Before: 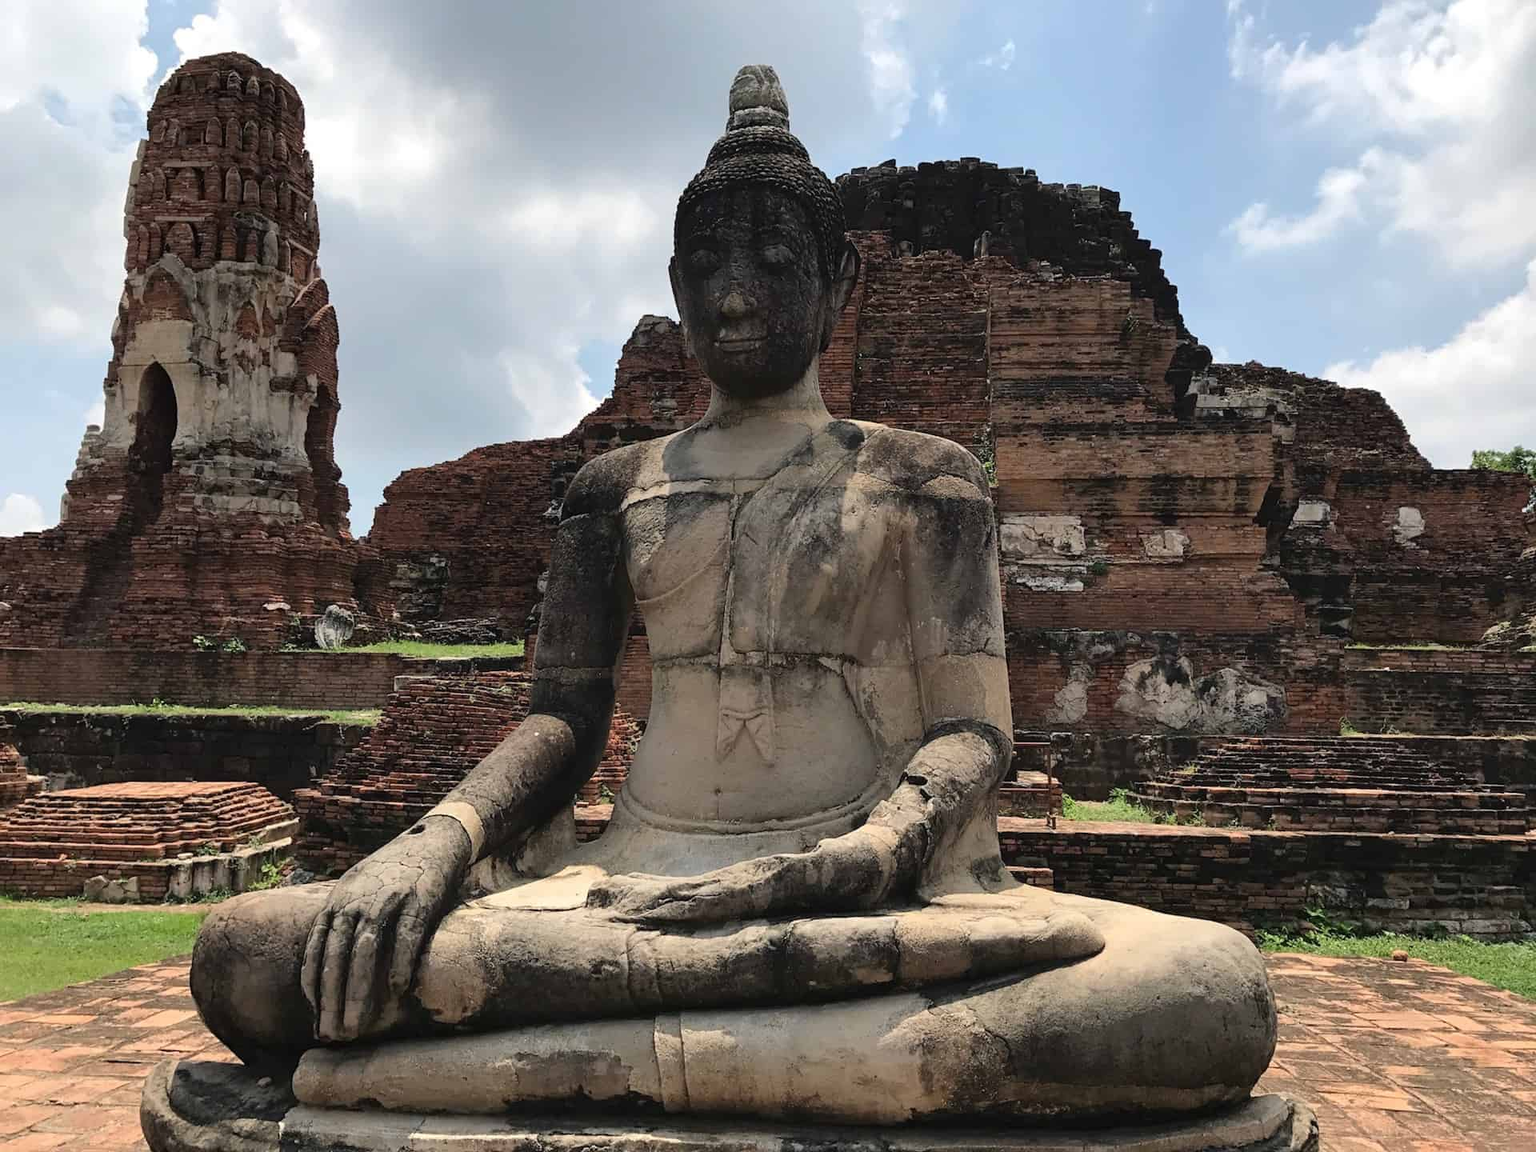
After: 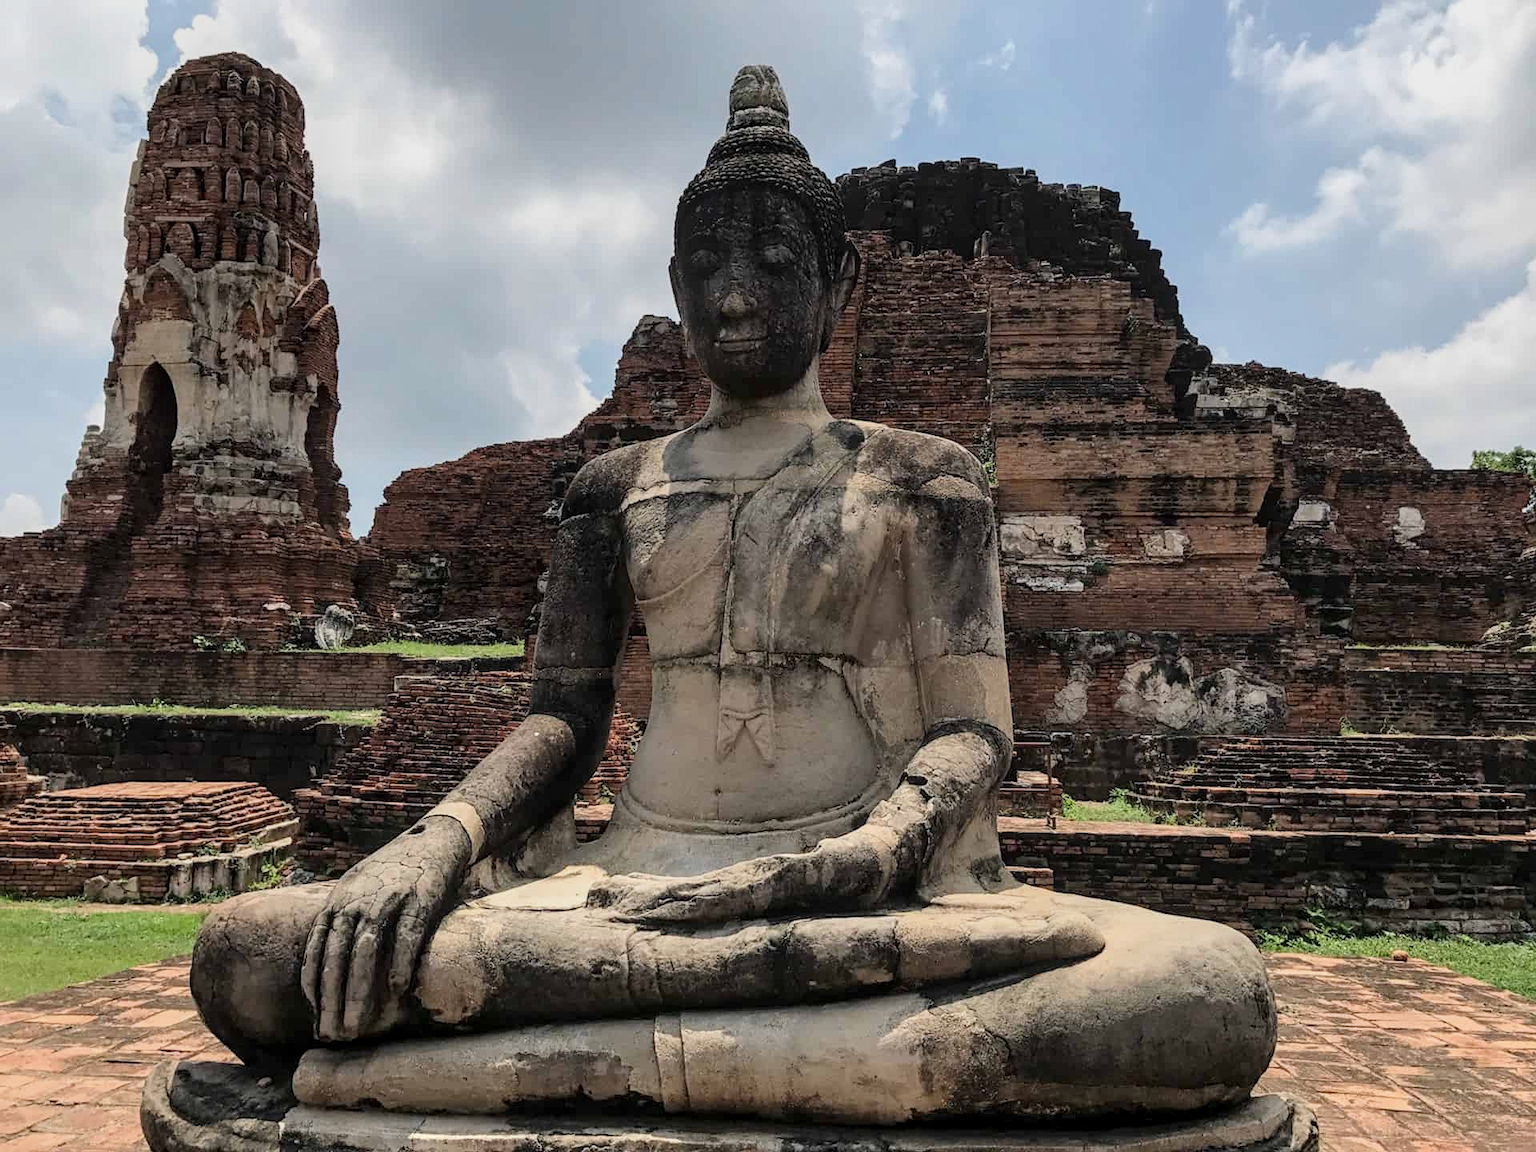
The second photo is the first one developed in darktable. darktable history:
local contrast: detail 130%
filmic rgb: black relative exposure -14.25 EV, white relative exposure 3.39 EV, hardness 7.89, contrast 0.987
